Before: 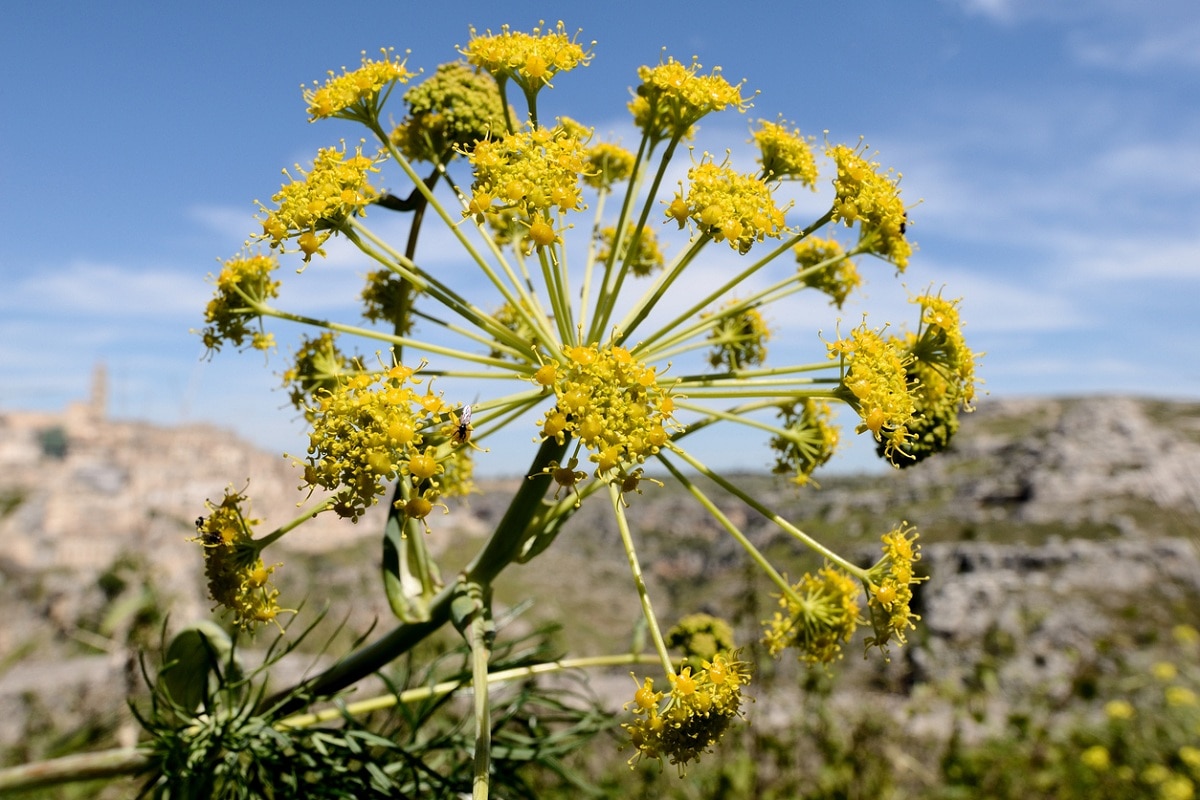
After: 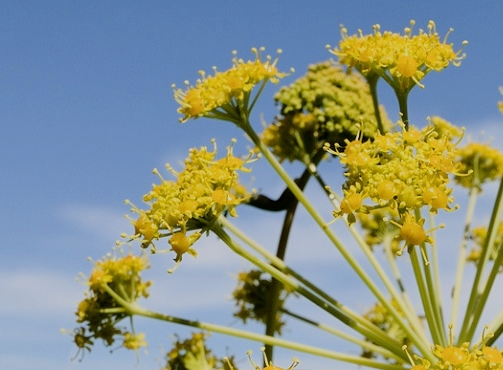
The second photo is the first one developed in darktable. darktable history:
filmic rgb: black relative exposure -16 EV, white relative exposure 4.97 EV, hardness 6.25
crop and rotate: left 10.817%, top 0.062%, right 47.194%, bottom 53.626%
color correction: highlights a* -0.137, highlights b* 0.137
